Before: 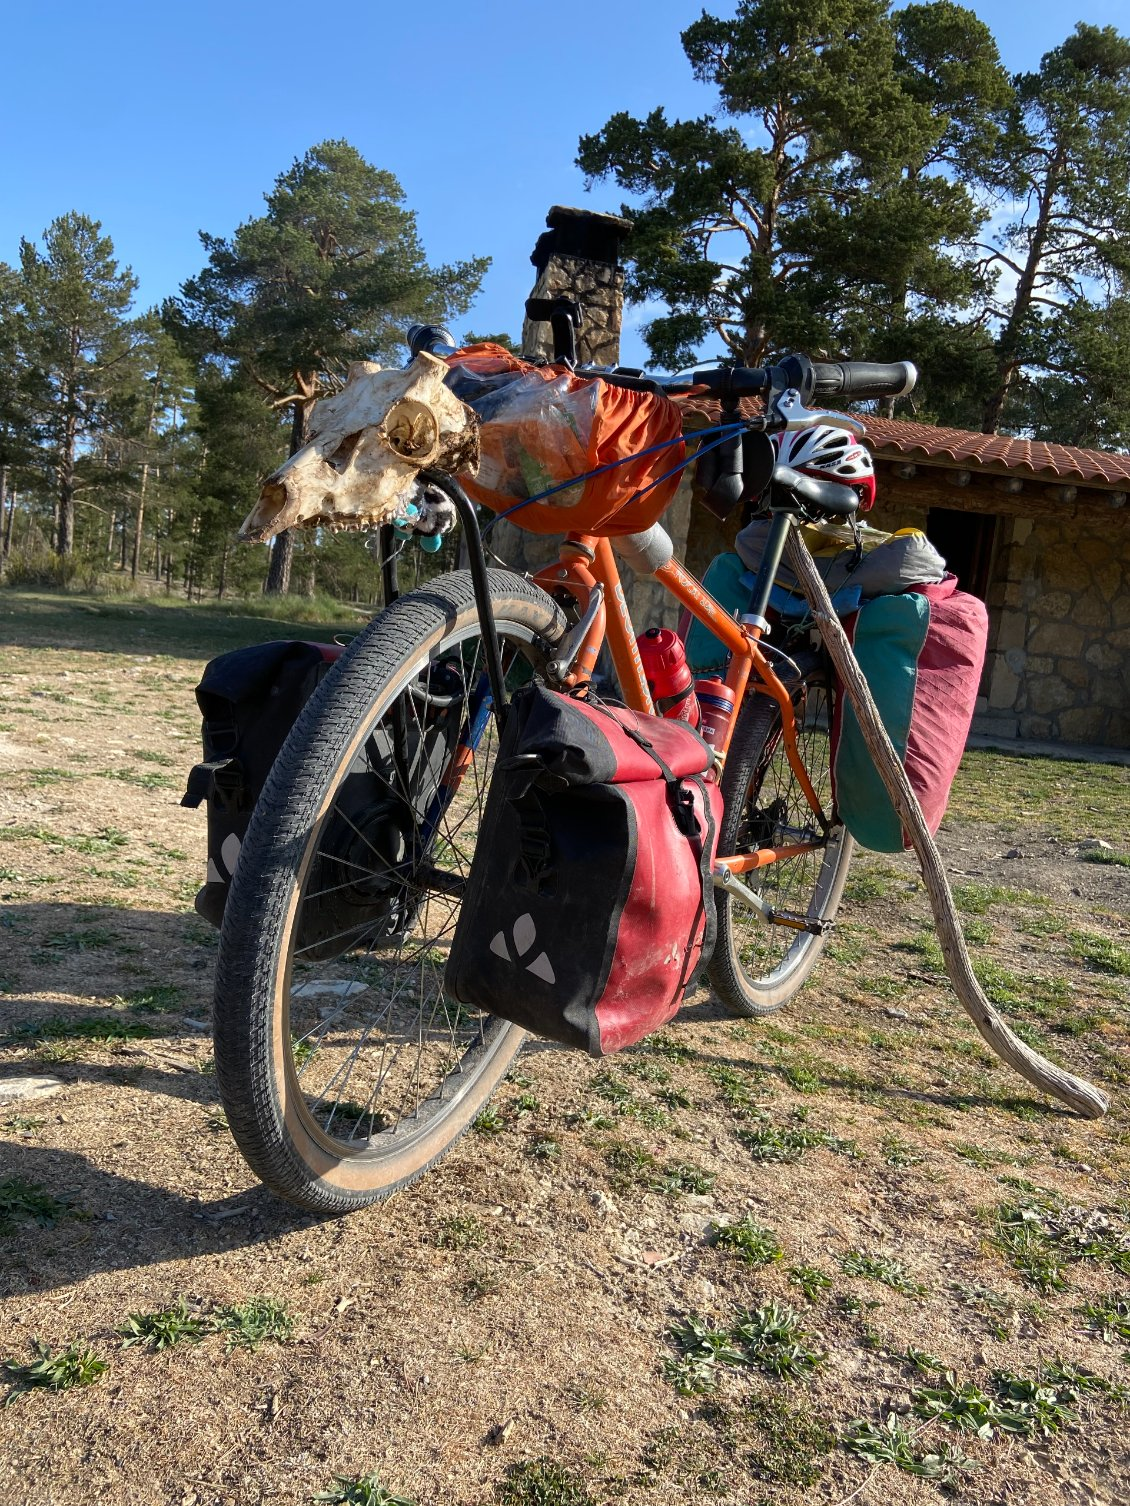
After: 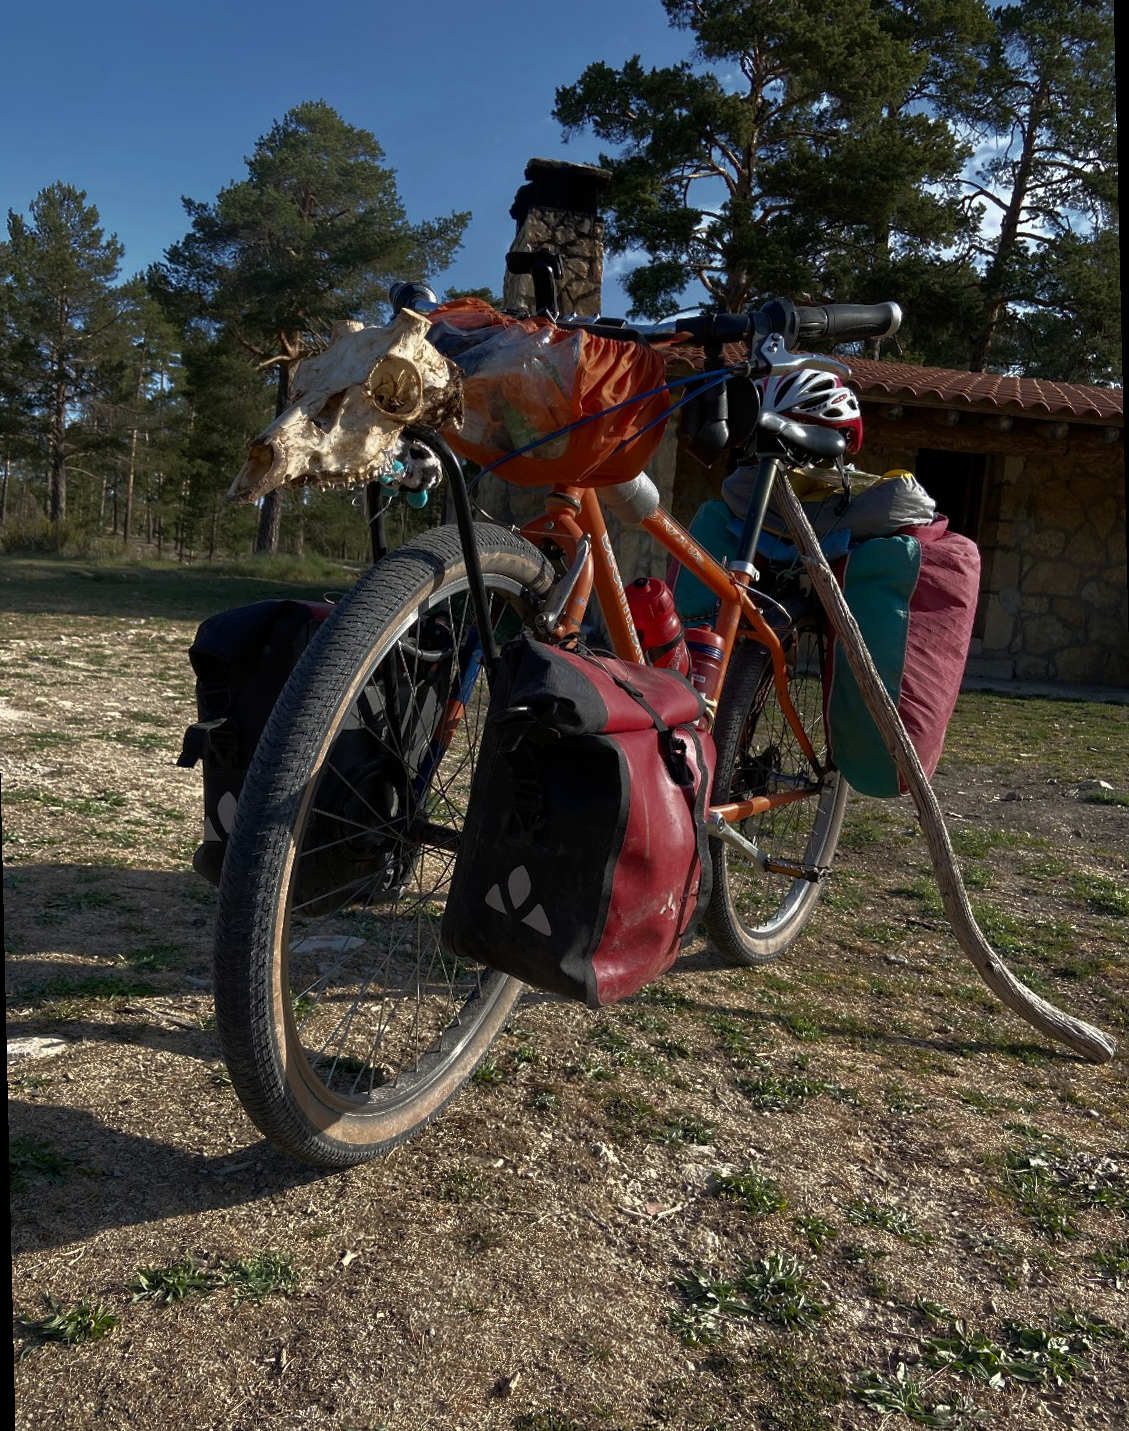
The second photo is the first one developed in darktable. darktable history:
rotate and perspective: rotation -1.32°, lens shift (horizontal) -0.031, crop left 0.015, crop right 0.985, crop top 0.047, crop bottom 0.982
base curve: curves: ch0 [(0, 0) (0.564, 0.291) (0.802, 0.731) (1, 1)]
